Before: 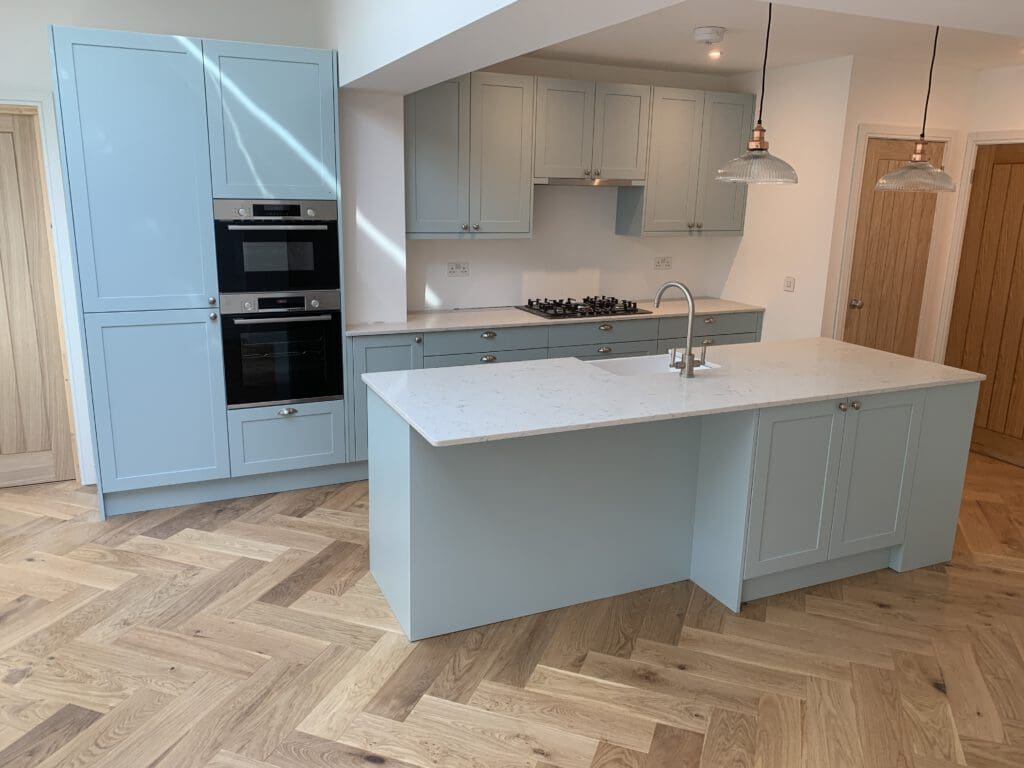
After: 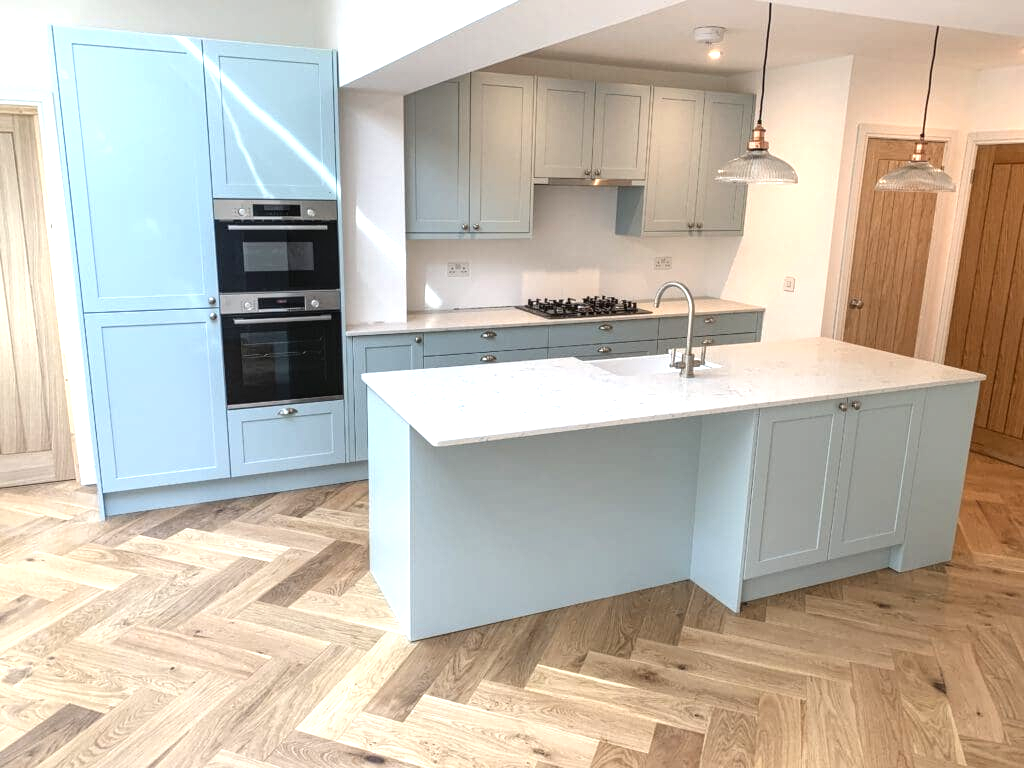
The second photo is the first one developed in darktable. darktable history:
local contrast: on, module defaults
exposure: black level correction 0, exposure 0.9 EV, compensate exposure bias true, compensate highlight preservation false
